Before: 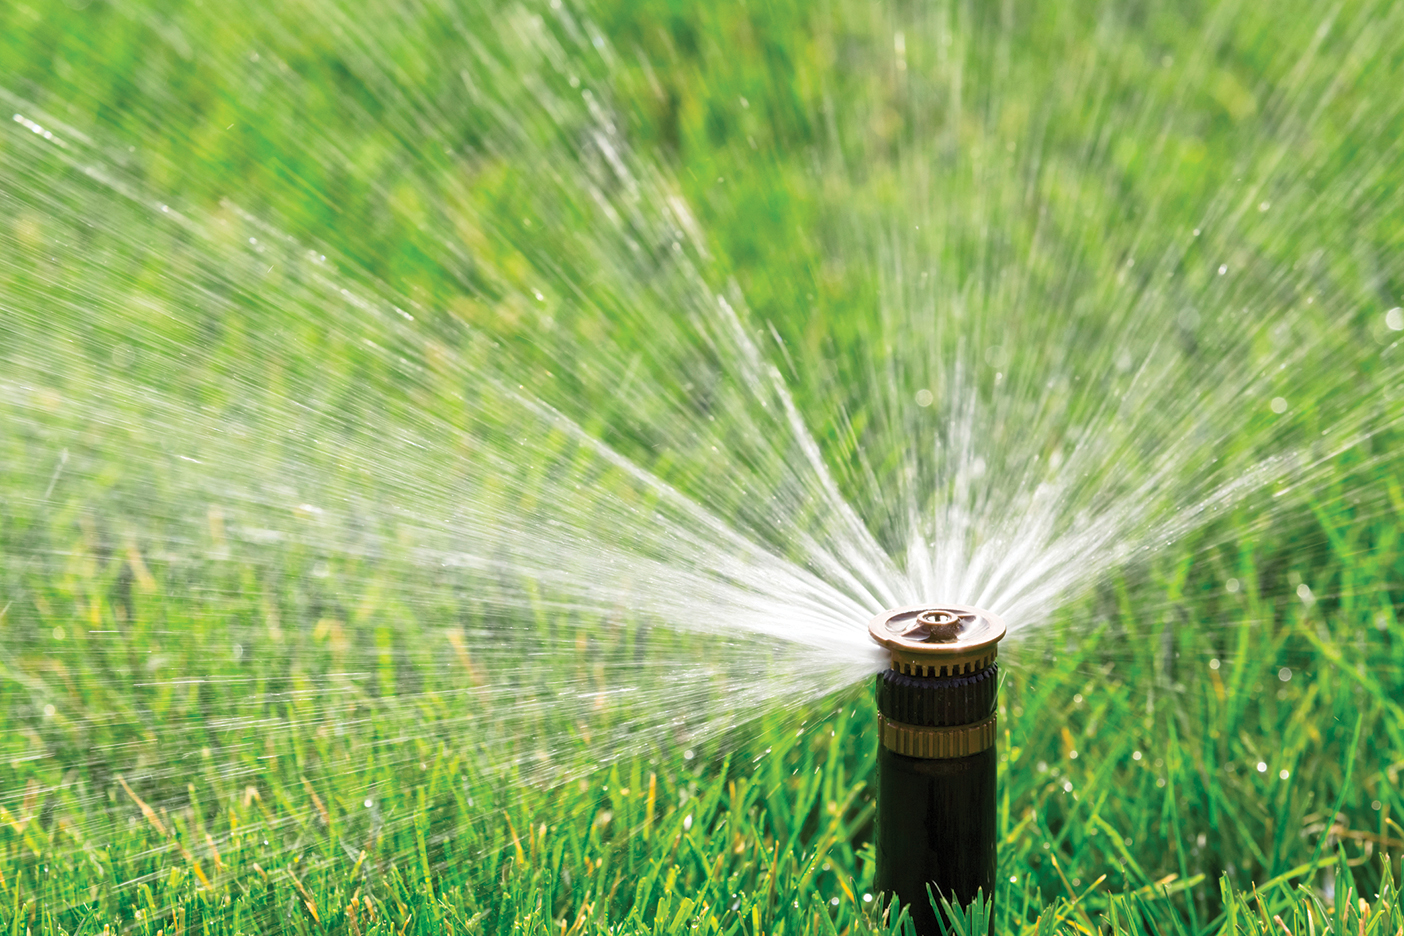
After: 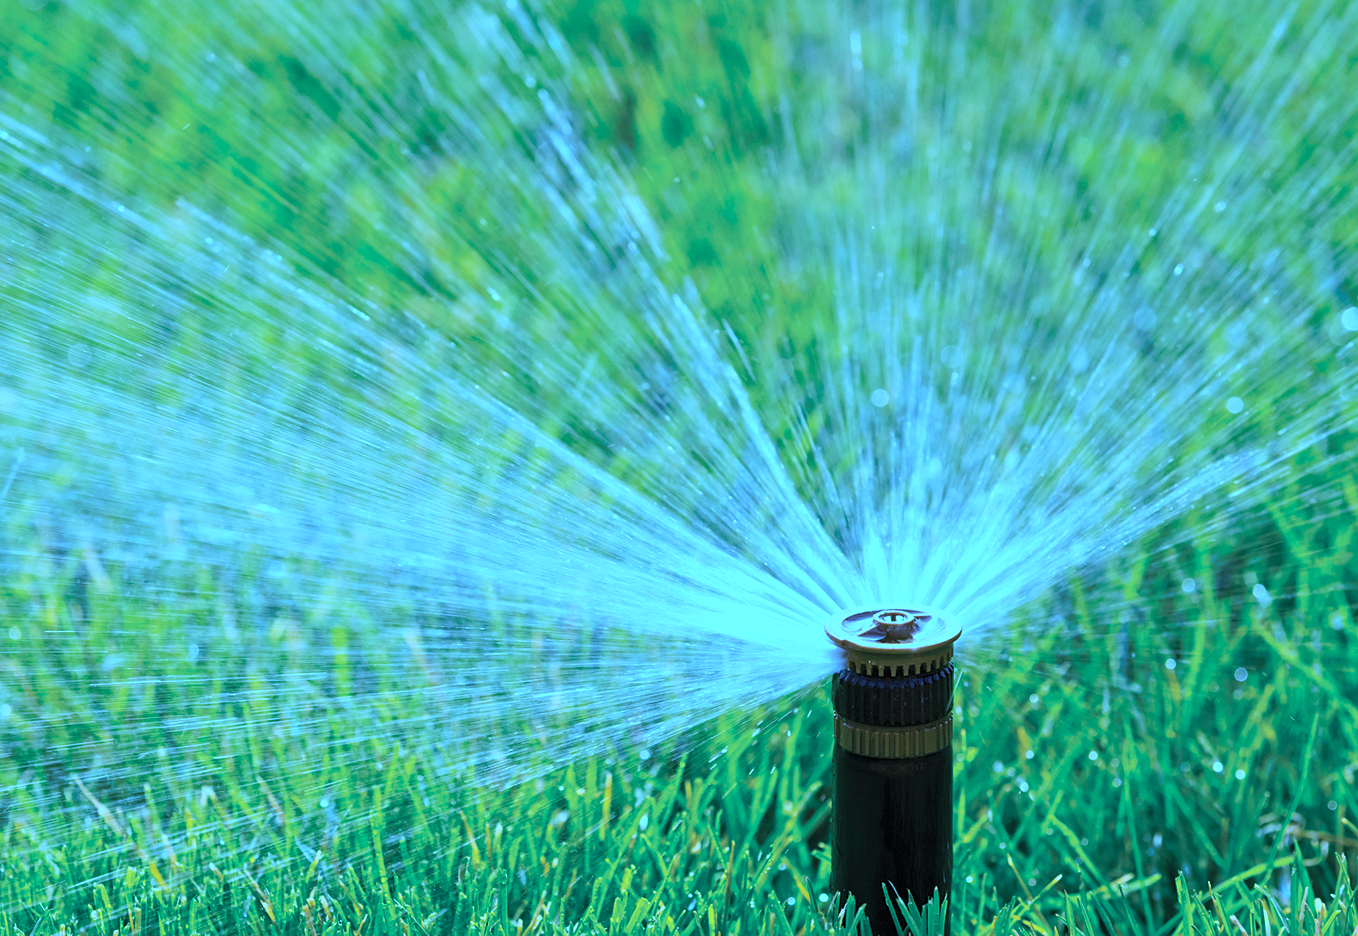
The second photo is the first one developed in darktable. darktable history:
color correction: highlights a* -11.71, highlights b* -15.58
tone curve: curves: ch0 [(0, 0) (0.003, 0.003) (0.011, 0.011) (0.025, 0.025) (0.044, 0.044) (0.069, 0.068) (0.1, 0.099) (0.136, 0.134) (0.177, 0.175) (0.224, 0.222) (0.277, 0.274) (0.335, 0.331) (0.399, 0.395) (0.468, 0.463) (0.543, 0.554) (0.623, 0.632) (0.709, 0.716) (0.801, 0.805) (0.898, 0.9) (1, 1)], preserve colors none
sharpen: amount 0.2
crop and rotate: left 3.238%
white balance: red 0.766, blue 1.537
